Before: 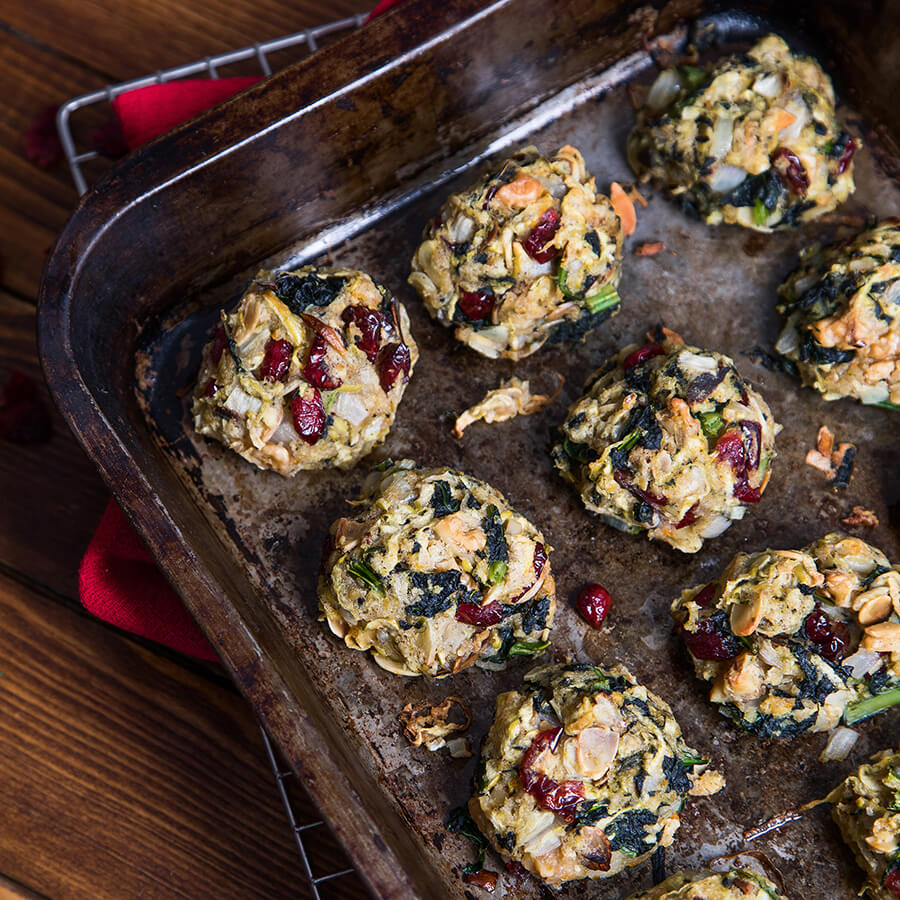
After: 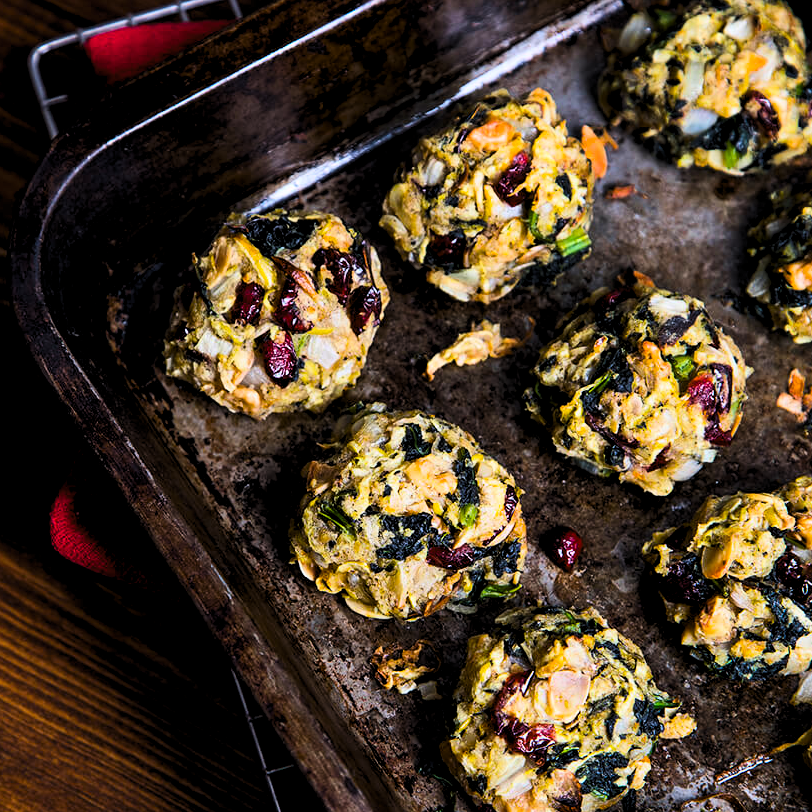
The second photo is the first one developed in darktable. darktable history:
levels: levels [0.116, 0.574, 1]
color balance rgb: perceptual saturation grading › global saturation 25%, global vibrance 20%
contrast brightness saturation: contrast 0.2, brightness 0.16, saturation 0.22
crop: left 3.305%, top 6.436%, right 6.389%, bottom 3.258%
